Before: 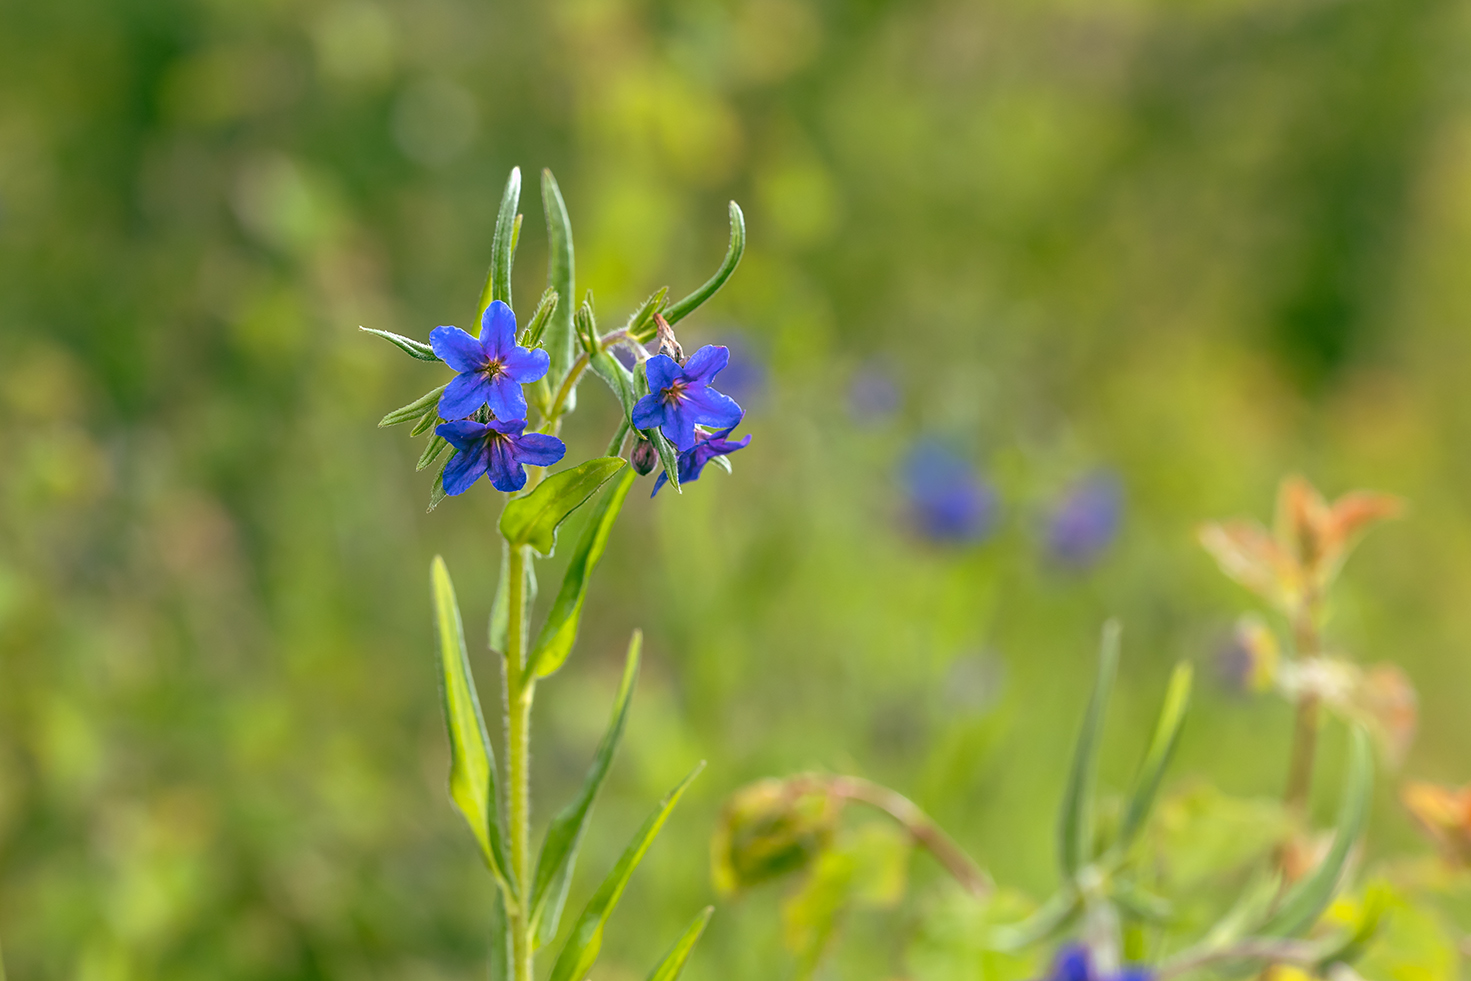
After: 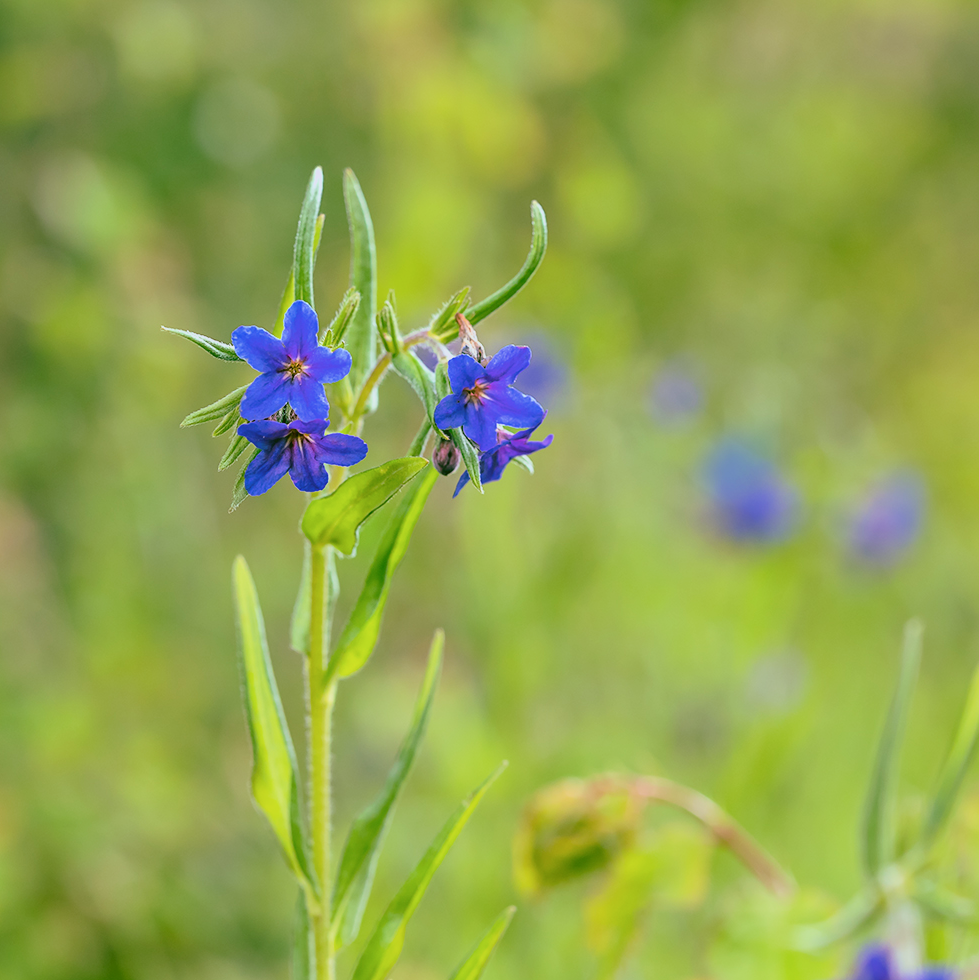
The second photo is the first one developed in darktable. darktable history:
exposure: exposure 0.61 EV, compensate highlight preservation false
color correction: highlights a* -3.21, highlights b* -6.52, shadows a* 3.12, shadows b* 5.29
crop and rotate: left 13.463%, right 19.951%
filmic rgb: black relative exposure -7.65 EV, white relative exposure 4.56 EV, hardness 3.61, color science v6 (2022)
